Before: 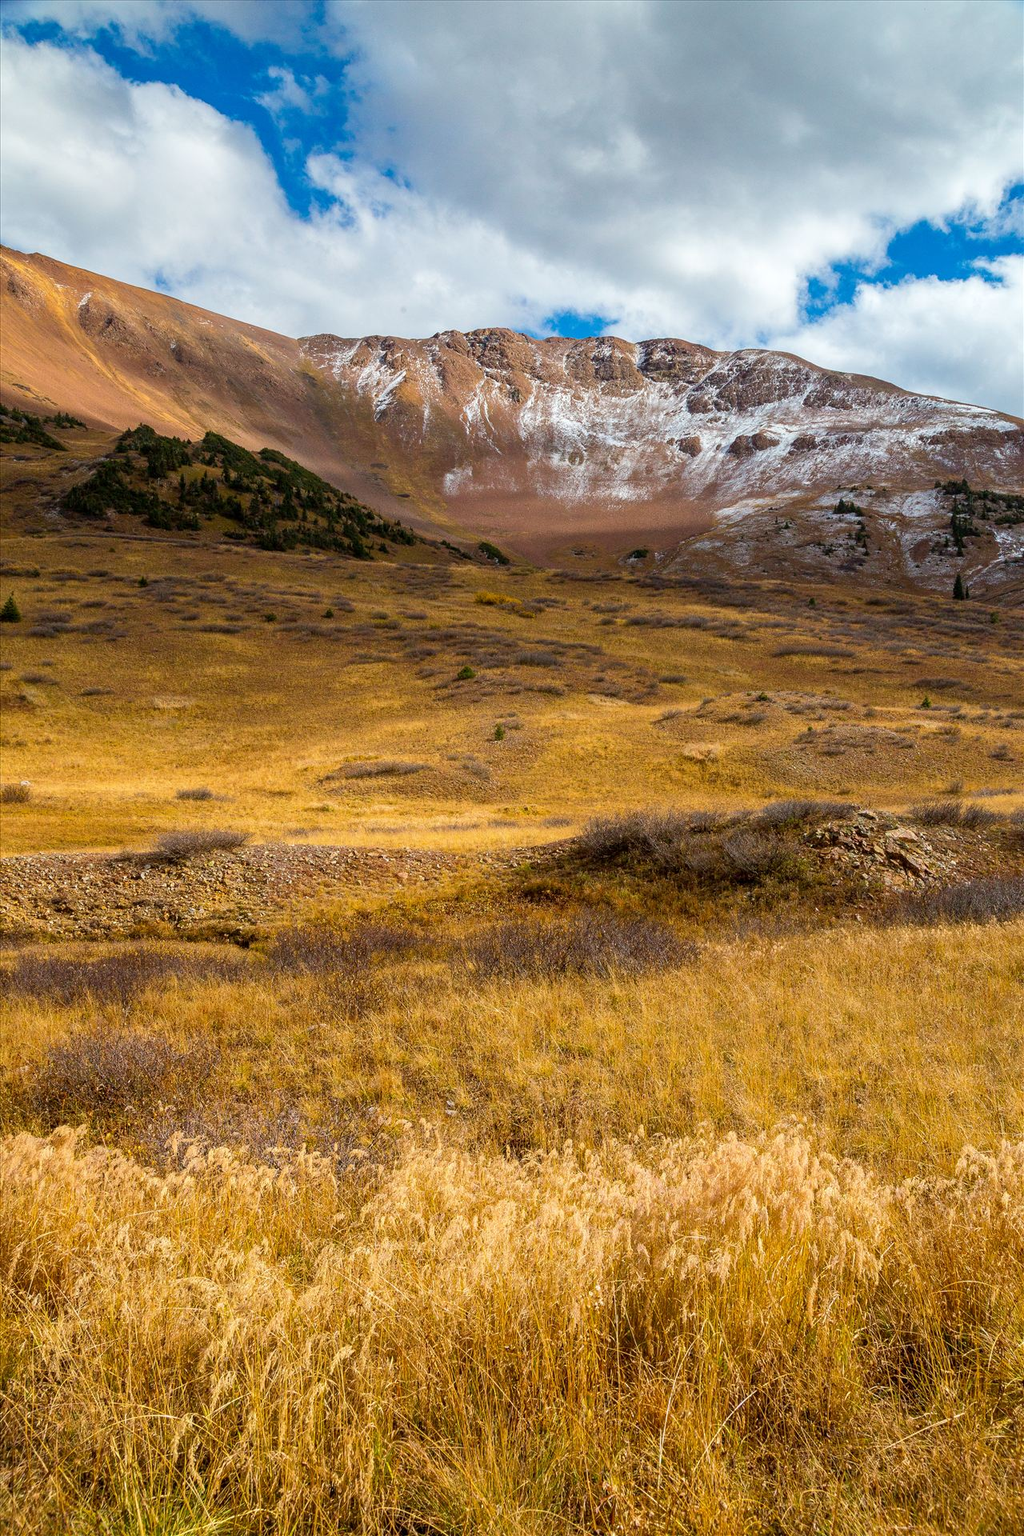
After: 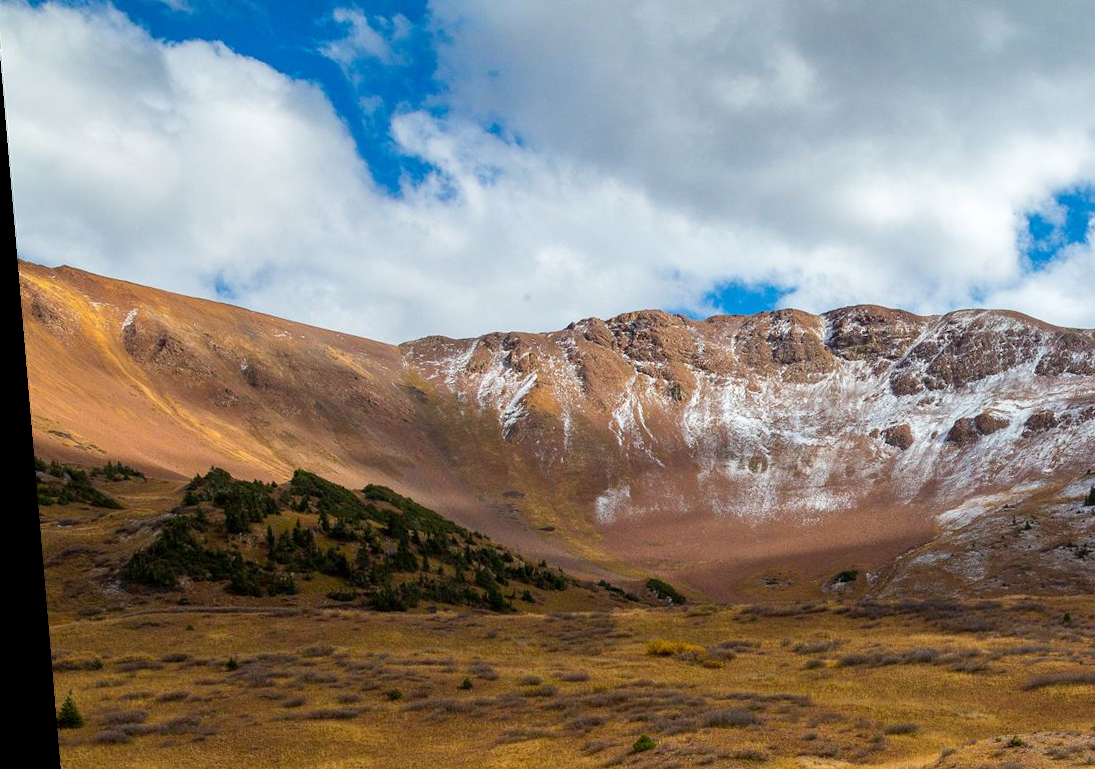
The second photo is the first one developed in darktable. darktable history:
crop: left 0.579%, top 7.627%, right 23.167%, bottom 54.275%
rotate and perspective: rotation -4.86°, automatic cropping off
